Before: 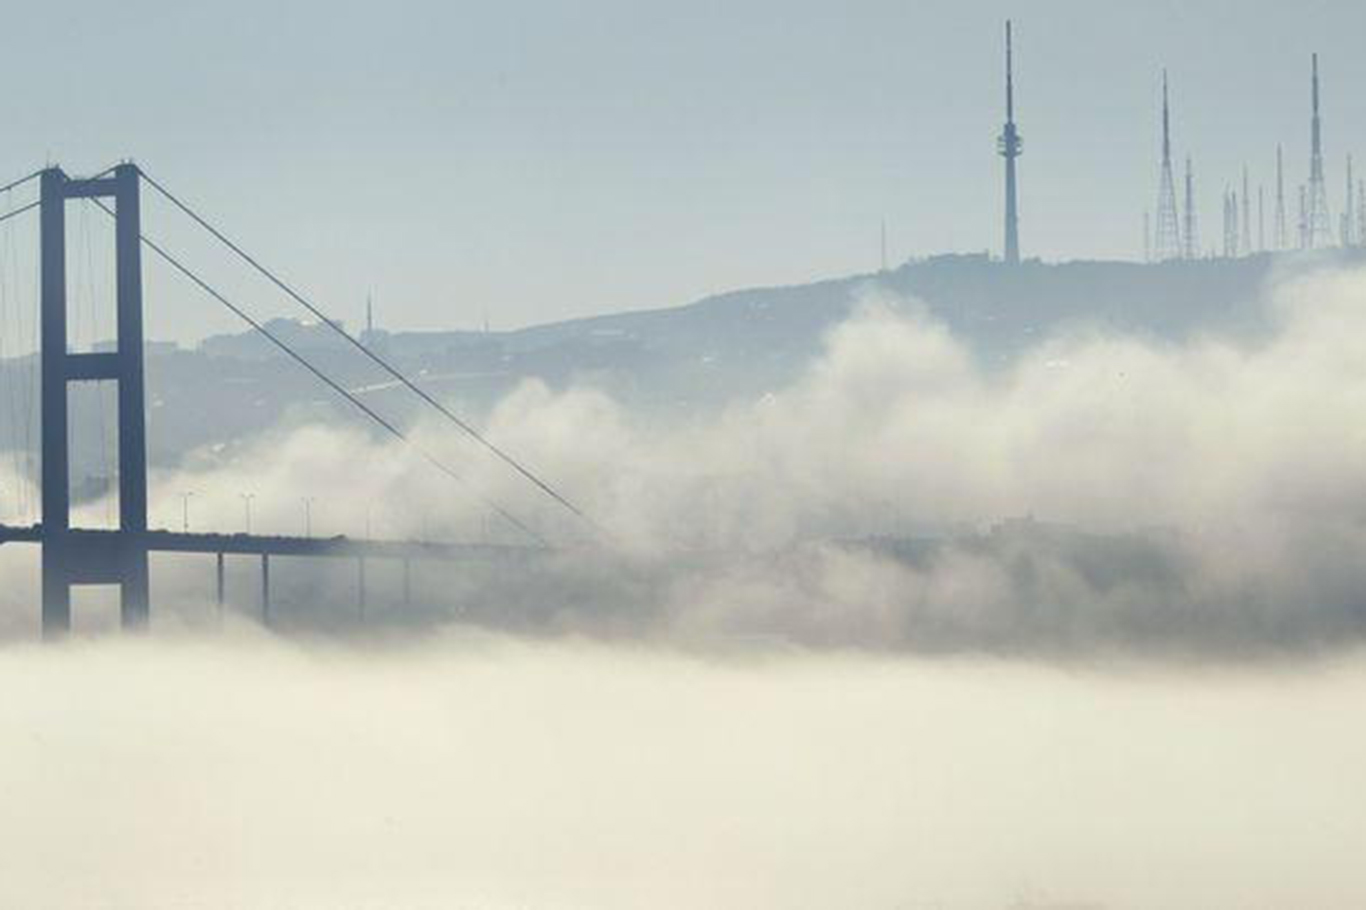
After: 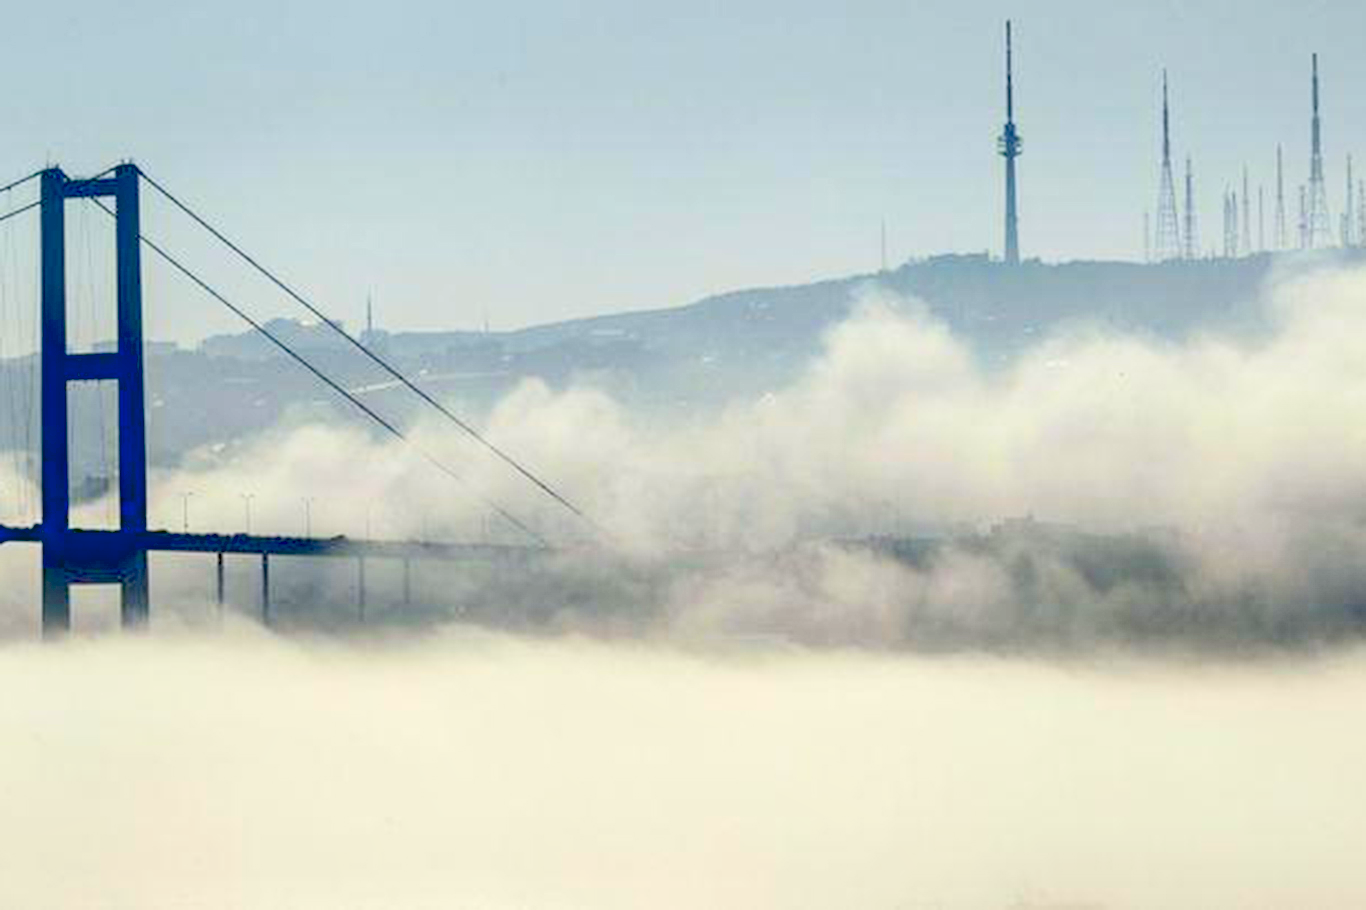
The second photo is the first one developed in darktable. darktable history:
contrast brightness saturation: contrast 0.2, brightness 0.16, saturation 0.22
local contrast: on, module defaults
exposure: black level correction 0.1, exposure -0.092 EV, compensate highlight preservation false
